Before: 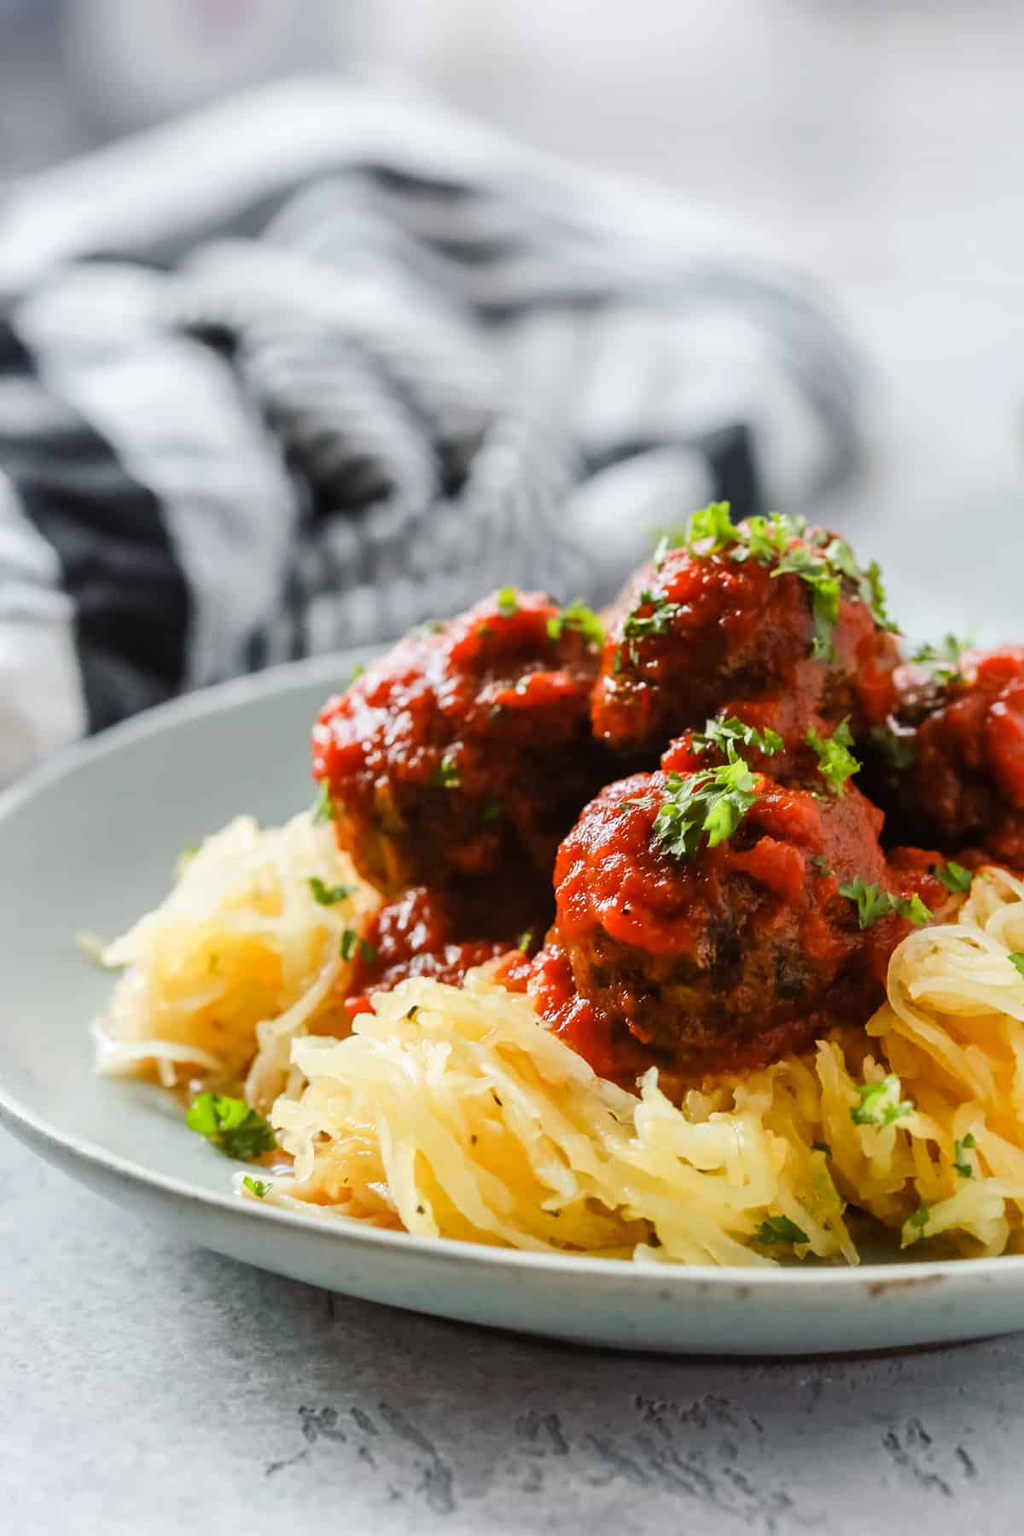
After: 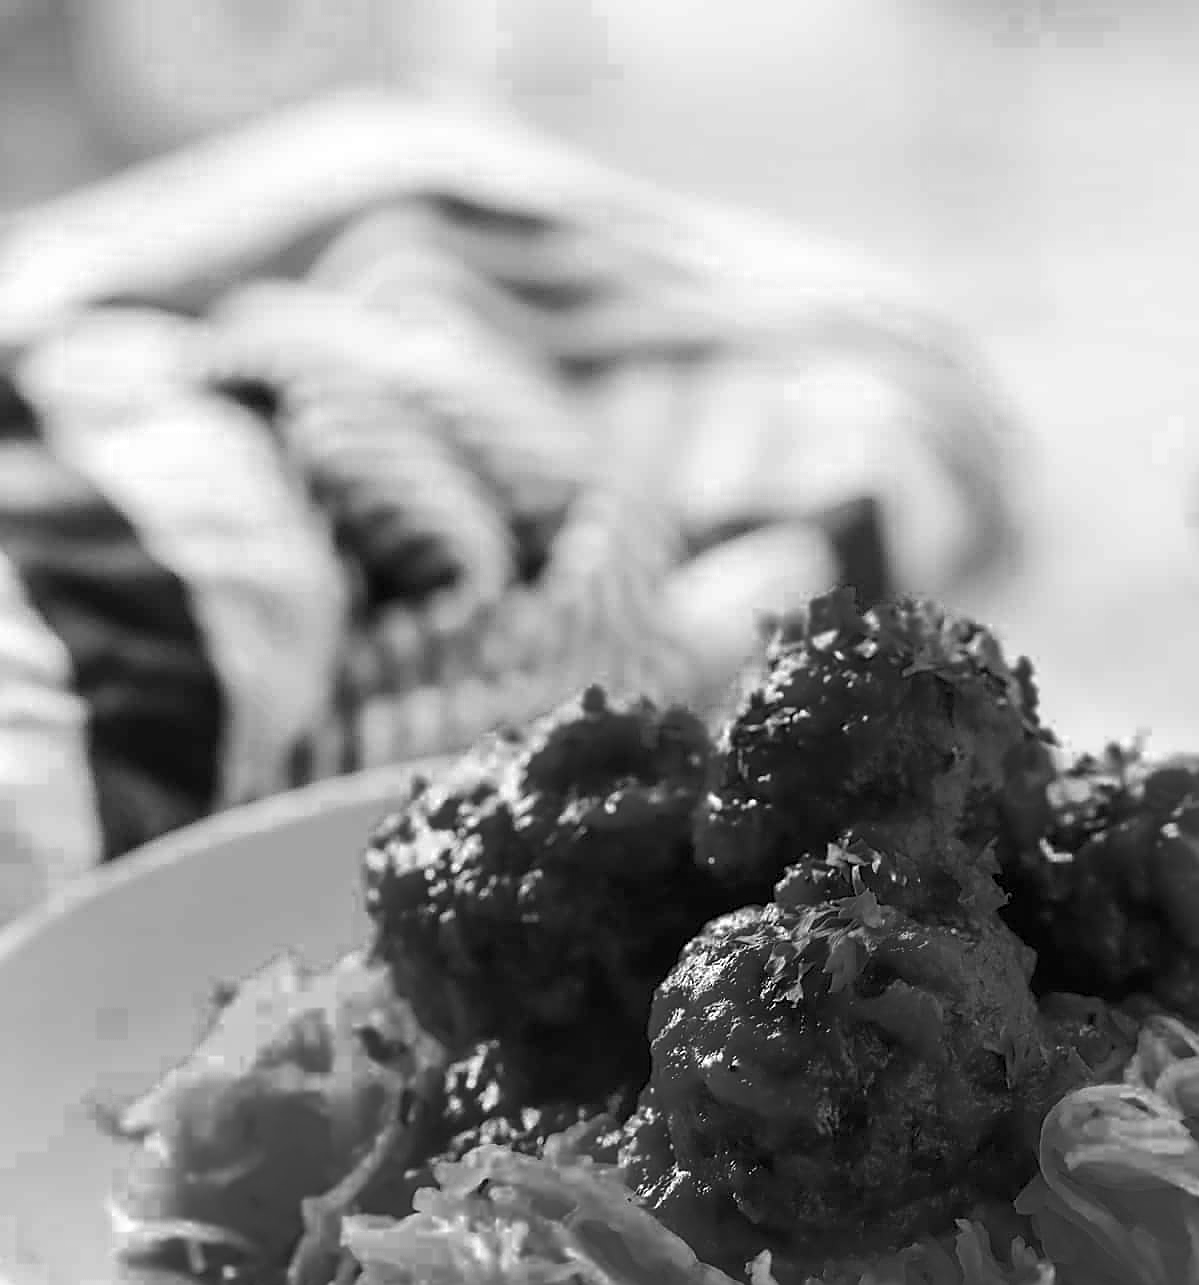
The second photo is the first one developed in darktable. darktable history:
color zones: curves: ch0 [(0.287, 0.048) (0.493, 0.484) (0.737, 0.816)]; ch1 [(0, 0) (0.143, 0) (0.286, 0) (0.429, 0) (0.571, 0) (0.714, 0) (0.857, 0)]
crop: bottom 28.576%
sharpen: radius 1.4, amount 1.25, threshold 0.7
